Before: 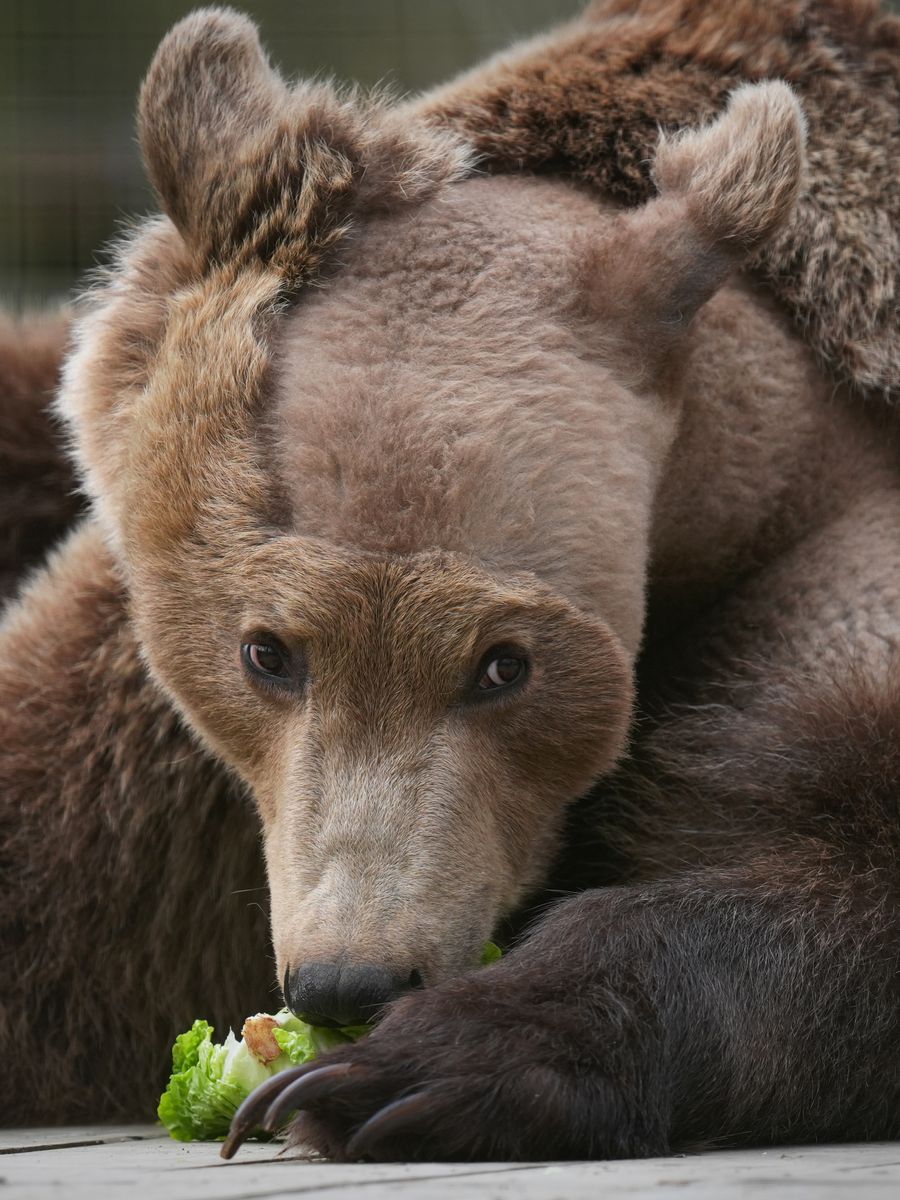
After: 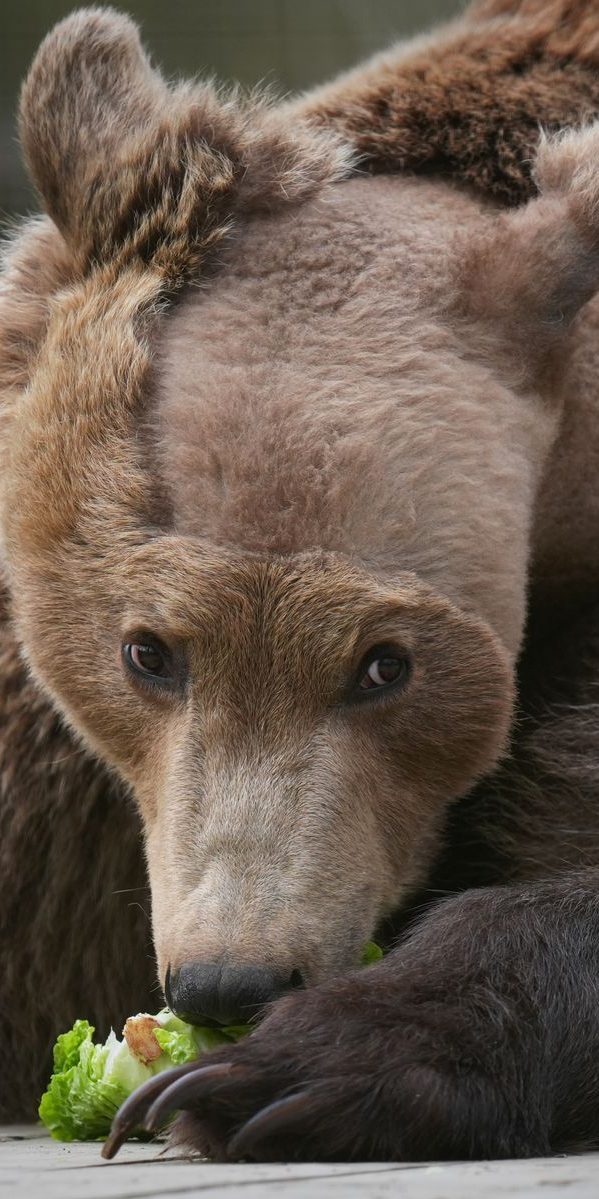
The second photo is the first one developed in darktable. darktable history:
crop and rotate: left 13.333%, right 20.035%
